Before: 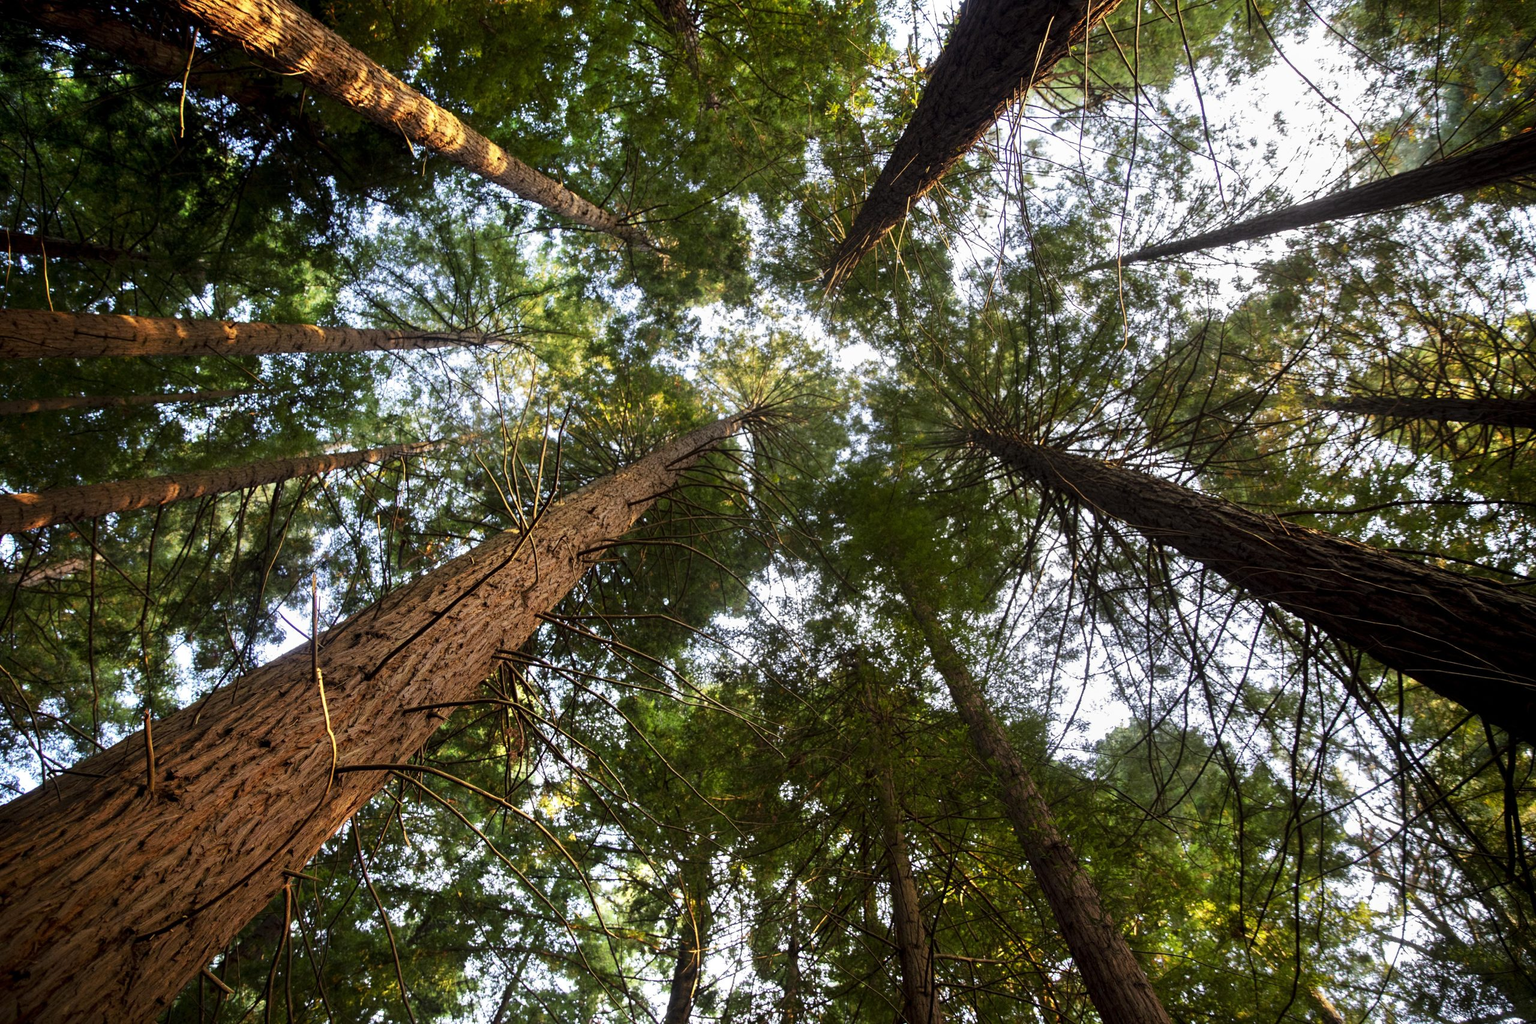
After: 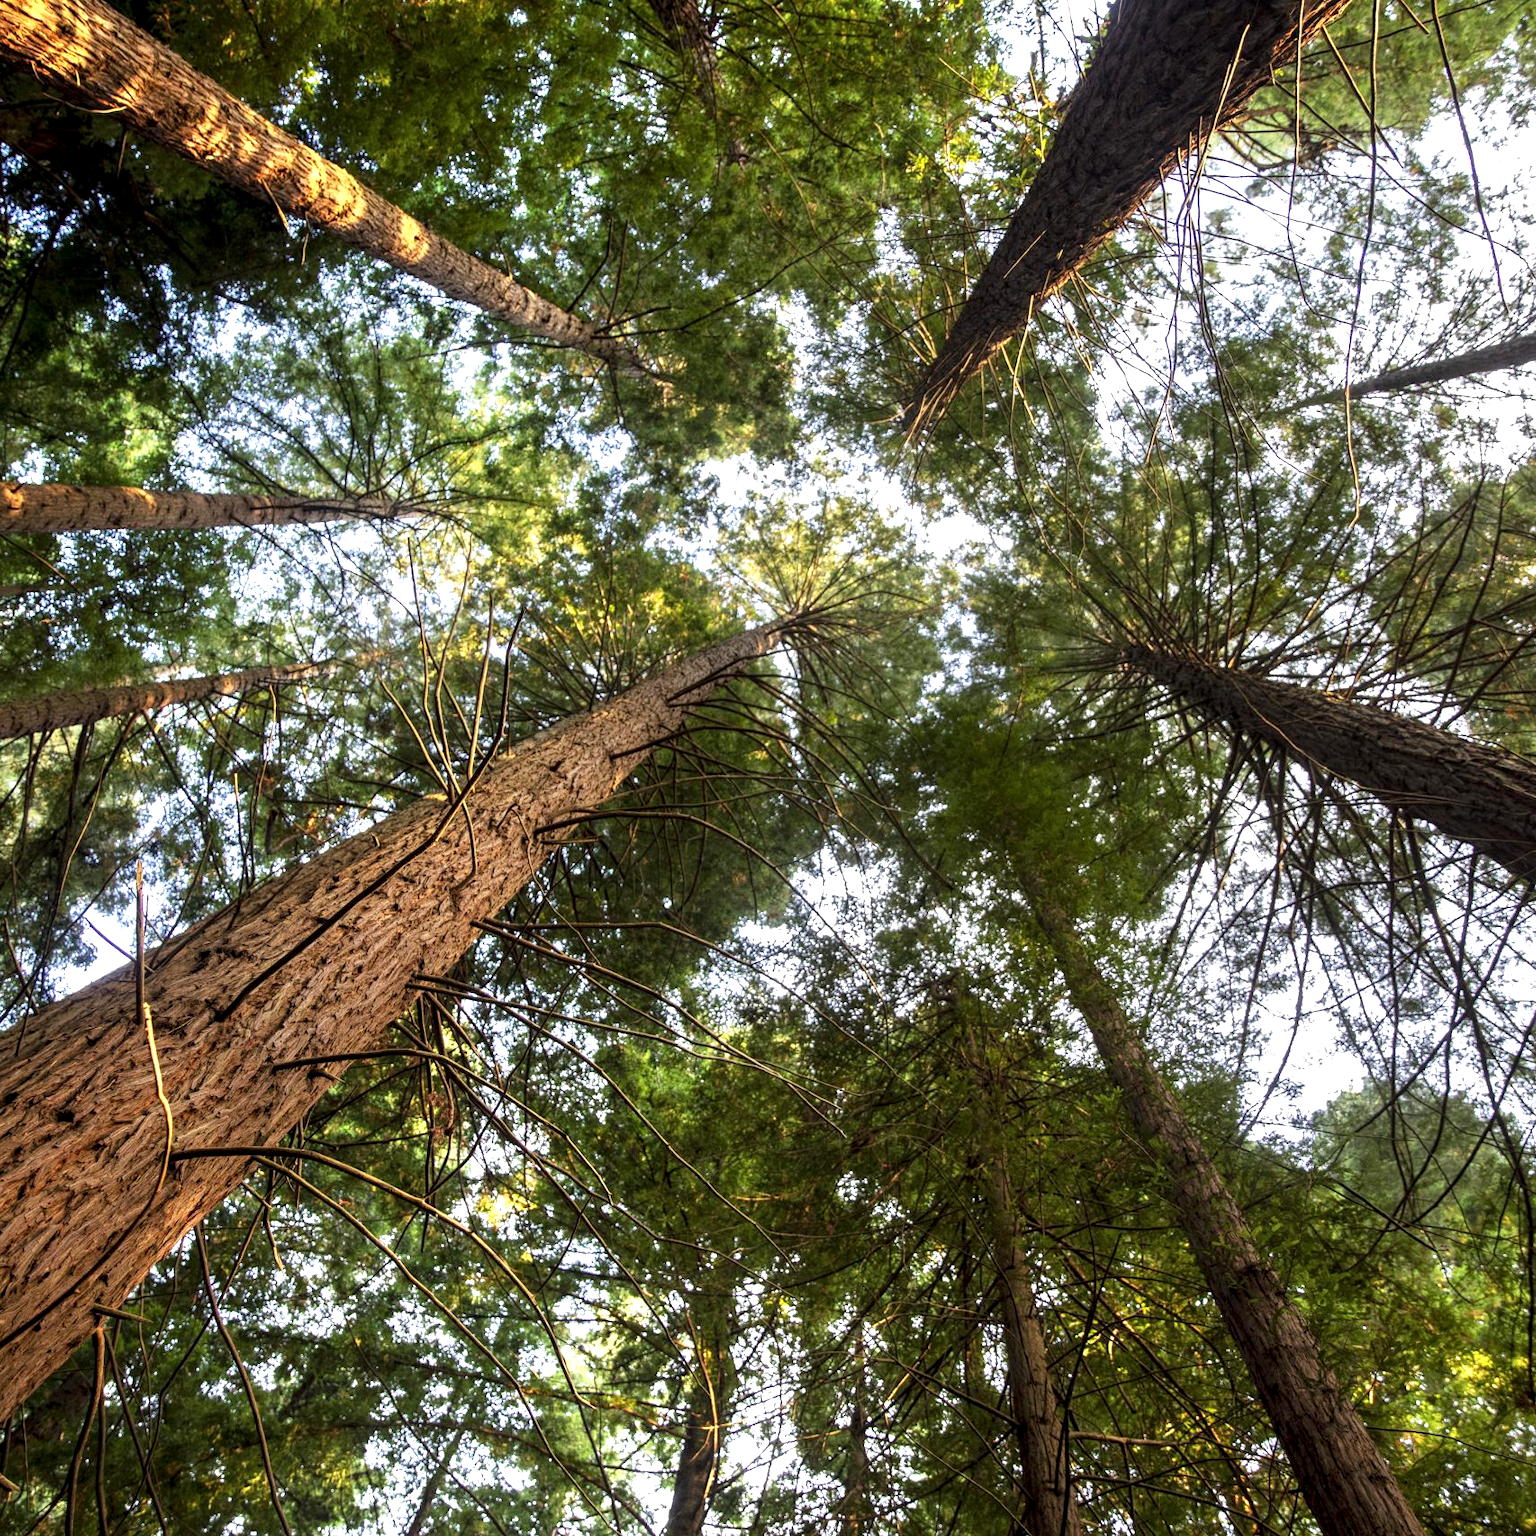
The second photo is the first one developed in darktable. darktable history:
exposure: black level correction 0.001, exposure 0.5 EV, compensate exposure bias true, compensate highlight preservation false
crop and rotate: left 14.436%, right 18.898%
local contrast: on, module defaults
